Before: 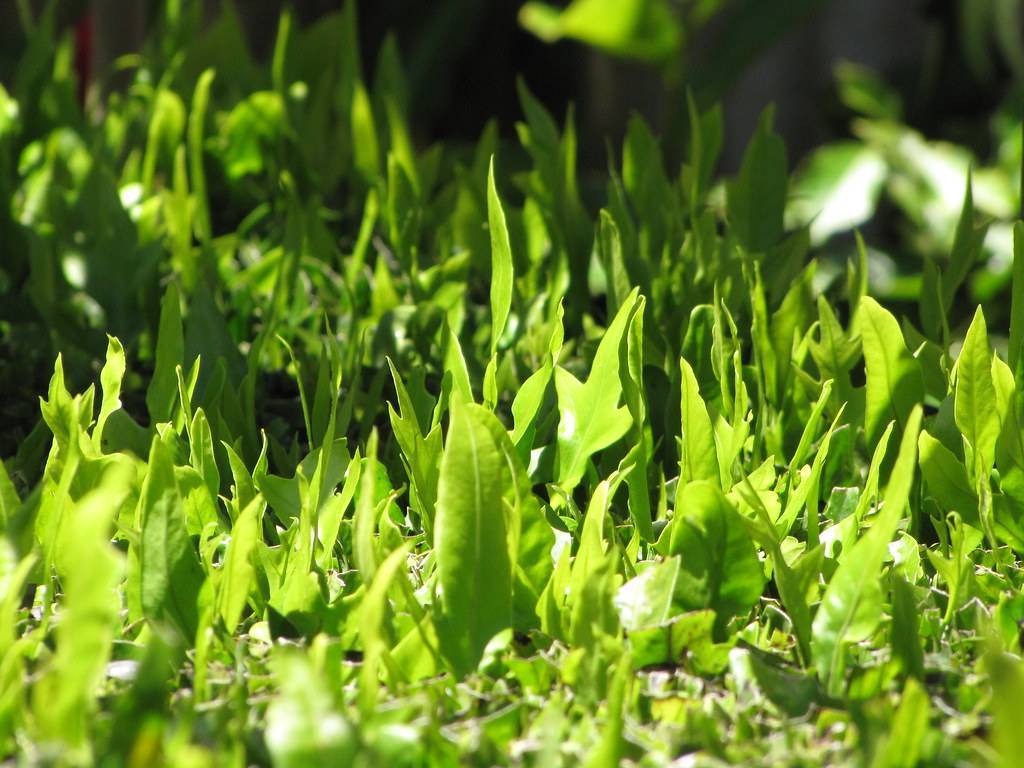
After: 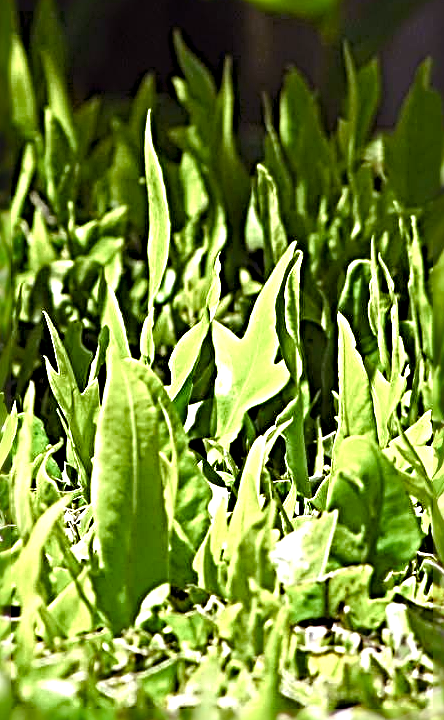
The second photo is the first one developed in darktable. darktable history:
sharpen: radius 4.038, amount 1.983
crop: left 33.555%, top 5.932%, right 22.89%
color balance rgb: shadows lift › luminance 0.609%, shadows lift › chroma 6.712%, shadows lift › hue 297.41°, power › chroma 0.289%, power › hue 24.57°, perceptual saturation grading › global saturation 20%, perceptual saturation grading › highlights -49.371%, perceptual saturation grading › shadows 25.998%, perceptual brilliance grading › highlights 8.607%, perceptual brilliance grading › mid-tones 3.941%, perceptual brilliance grading › shadows 2.46%, global vibrance 14.789%
